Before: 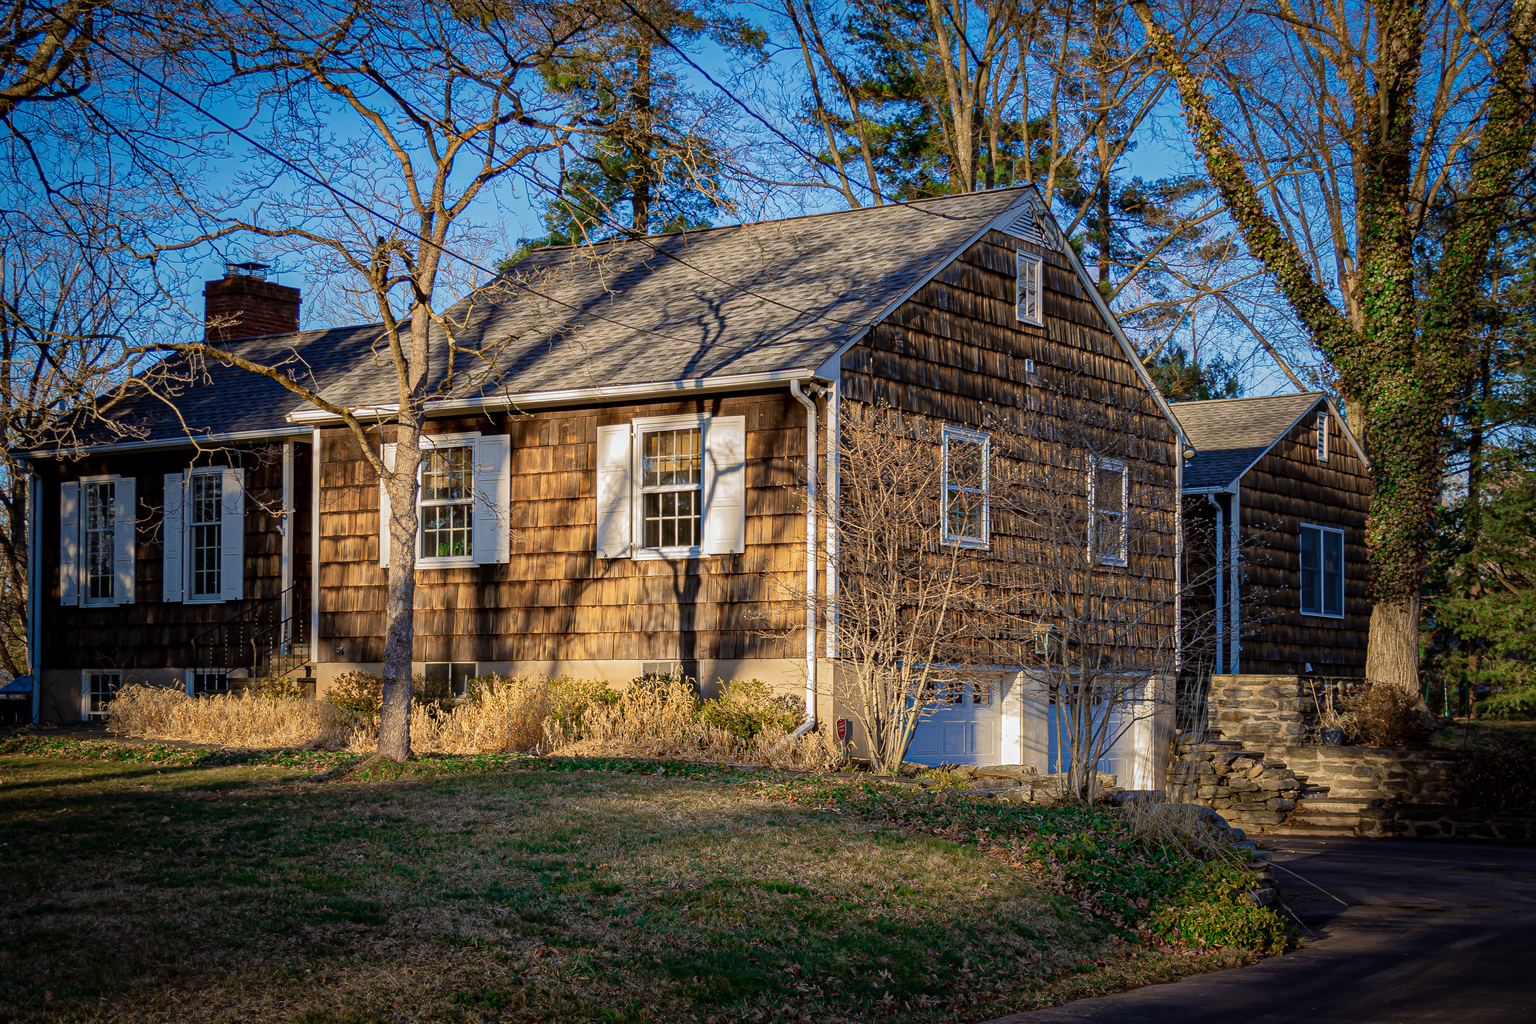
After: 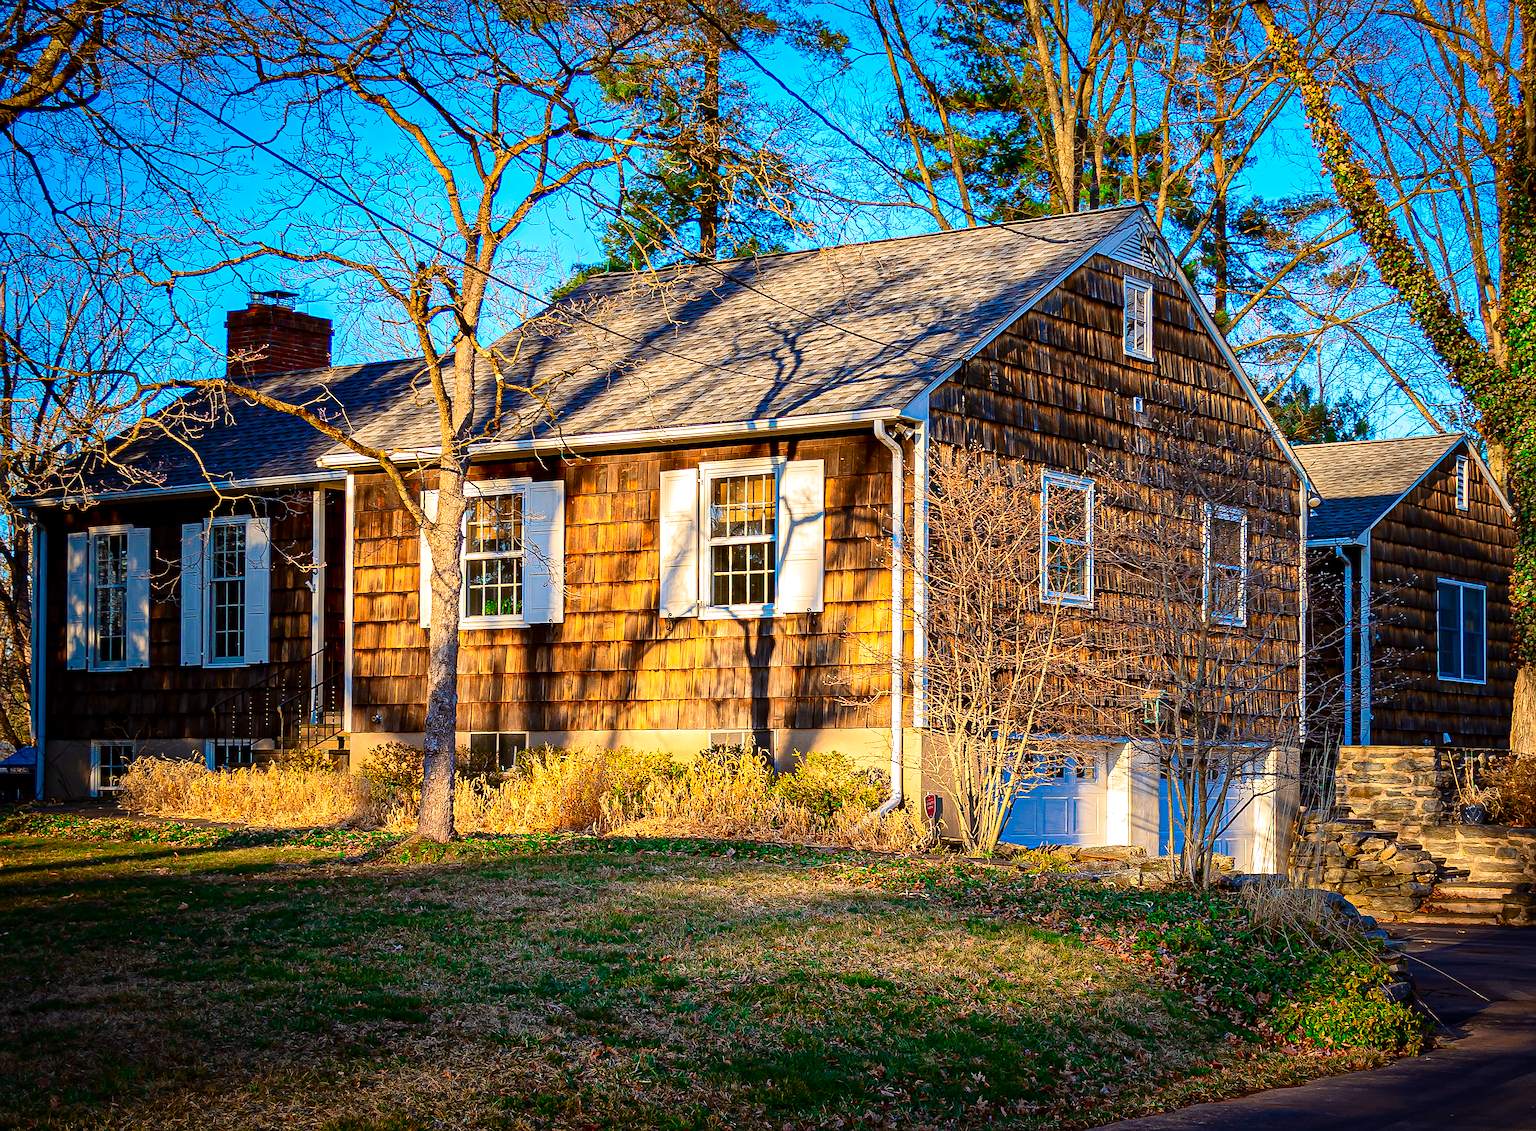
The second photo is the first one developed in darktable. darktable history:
crop: right 9.509%, bottom 0.031%
exposure: exposure 0.559 EV, compensate highlight preservation false
sharpen: on, module defaults
contrast brightness saturation: contrast 0.16, saturation 0.32
